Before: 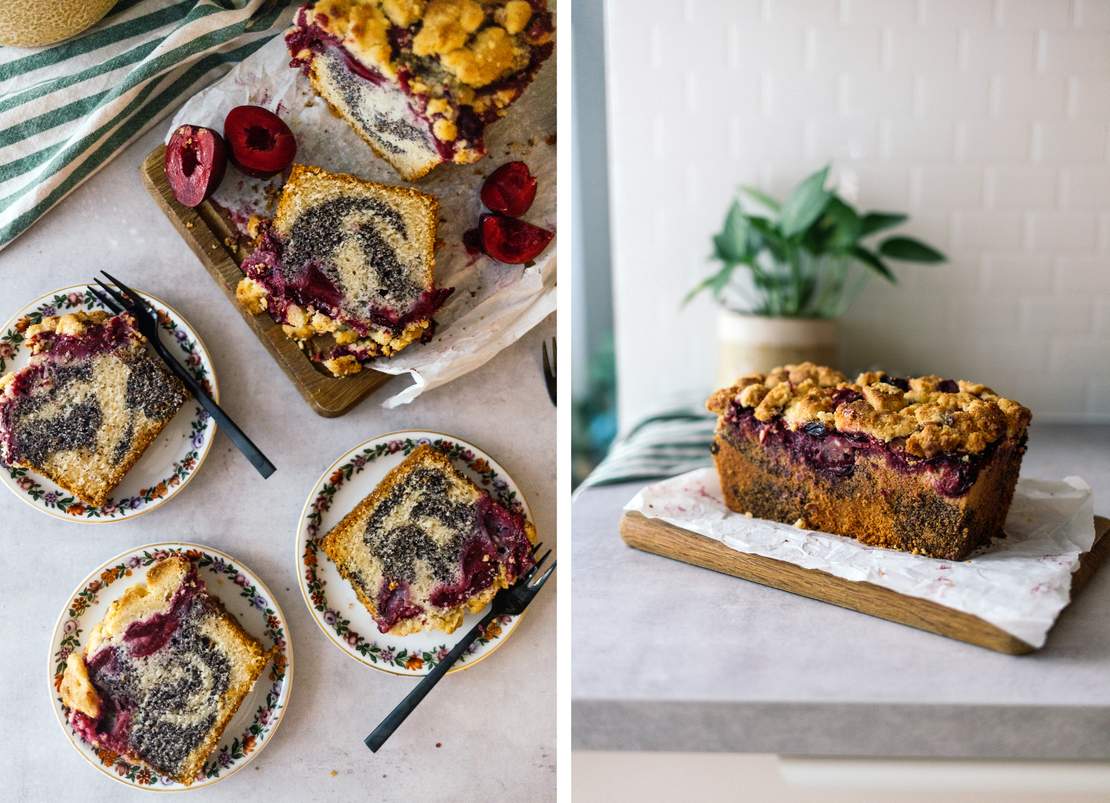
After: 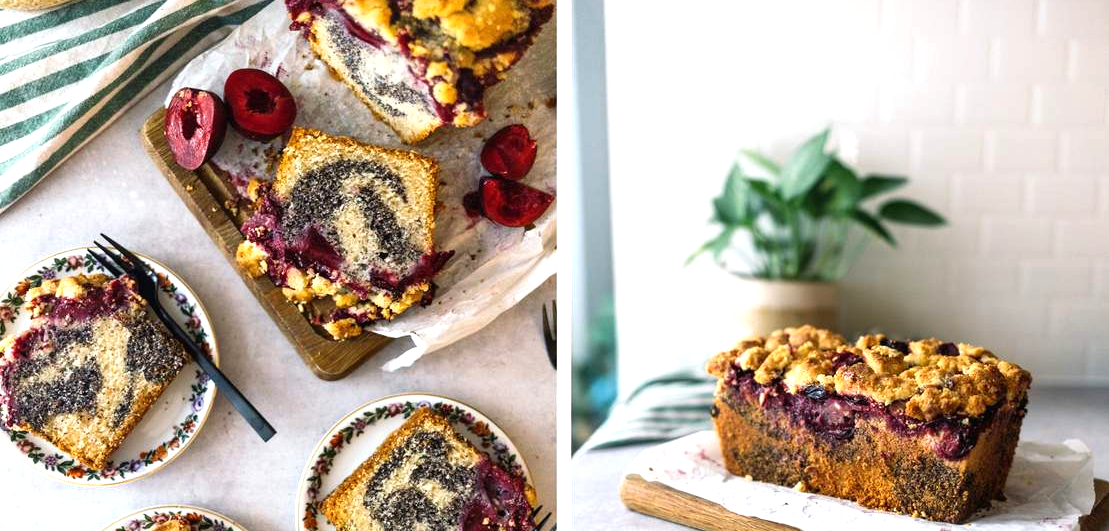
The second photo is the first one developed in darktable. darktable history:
crop and rotate: top 4.834%, bottom 28.918%
tone equalizer: on, module defaults
exposure: black level correction 0, exposure 0.592 EV, compensate exposure bias true, compensate highlight preservation false
